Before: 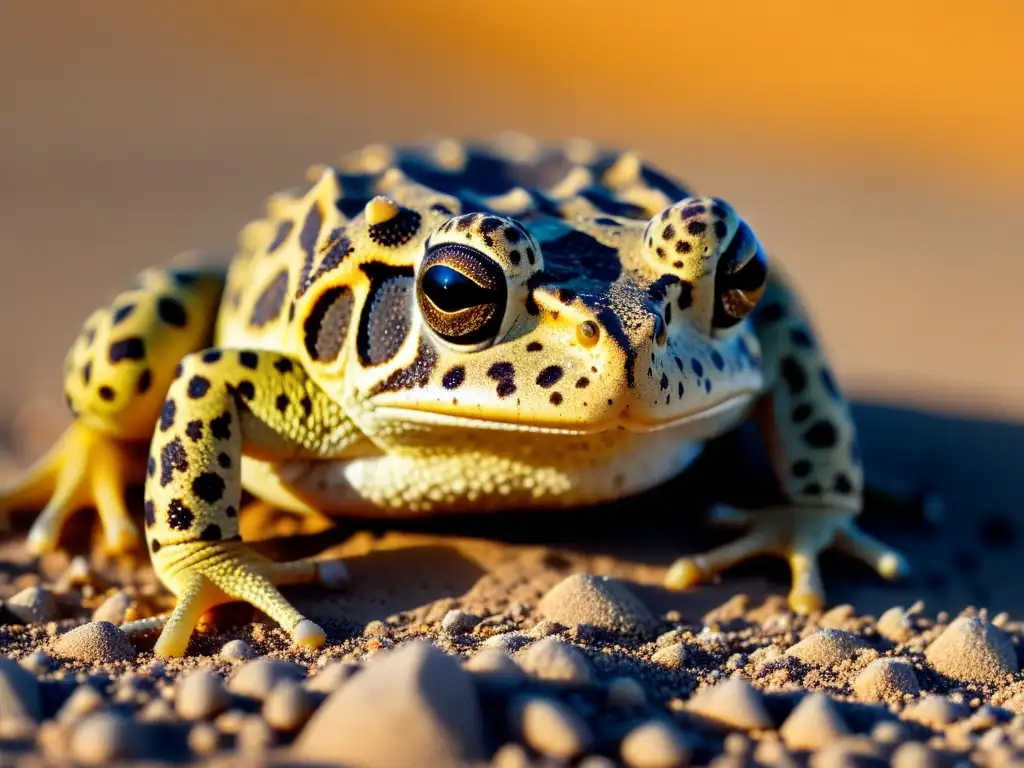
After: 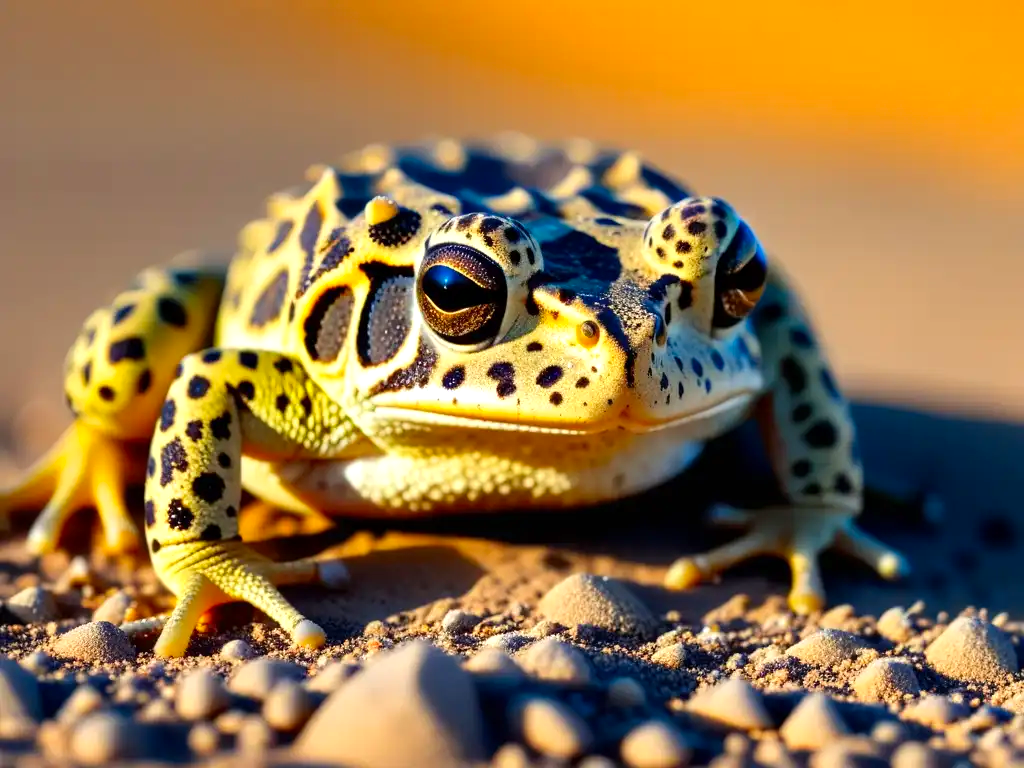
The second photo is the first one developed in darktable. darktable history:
contrast brightness saturation: contrast 0.041, saturation 0.157
exposure: exposure 0.265 EV, compensate highlight preservation false
